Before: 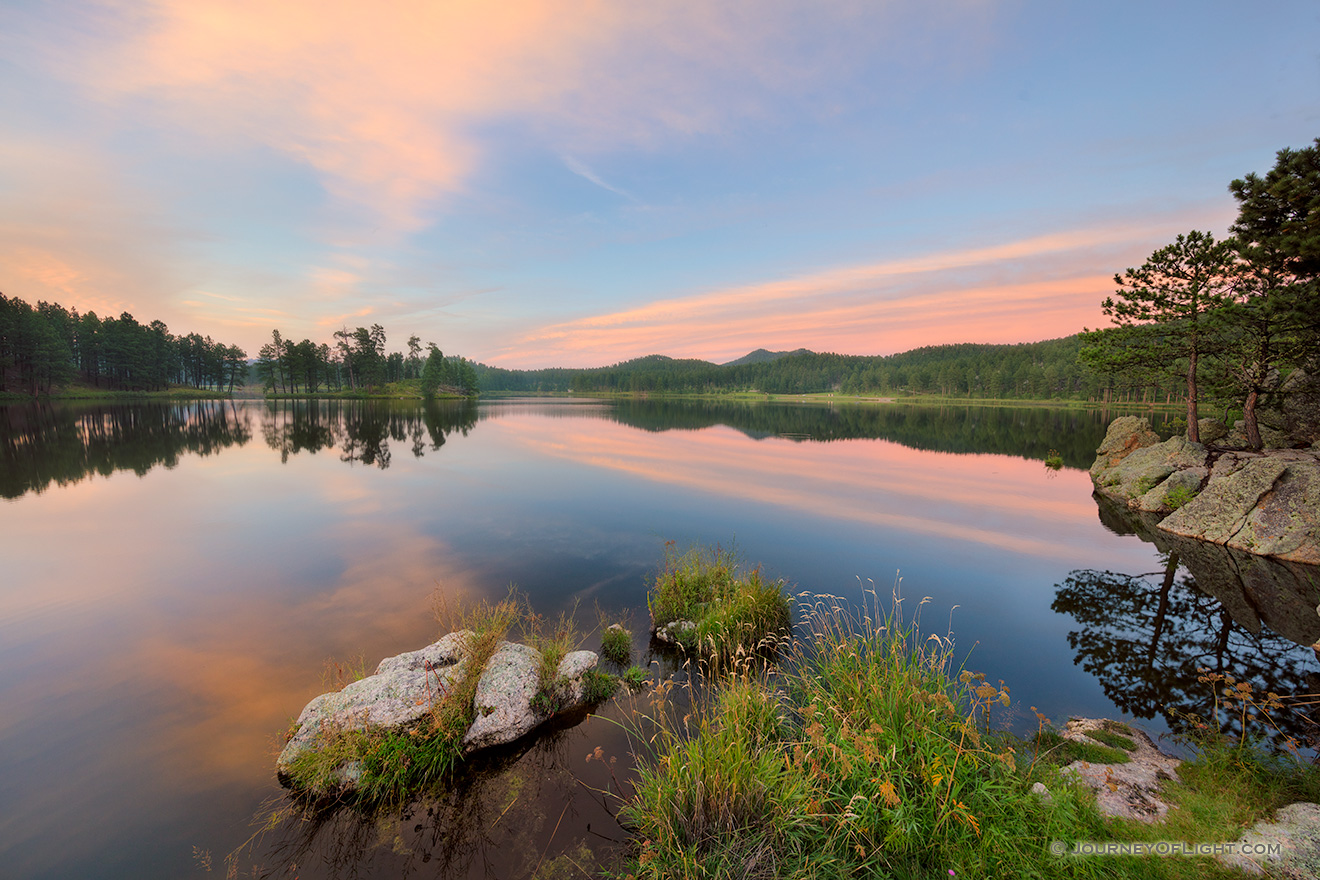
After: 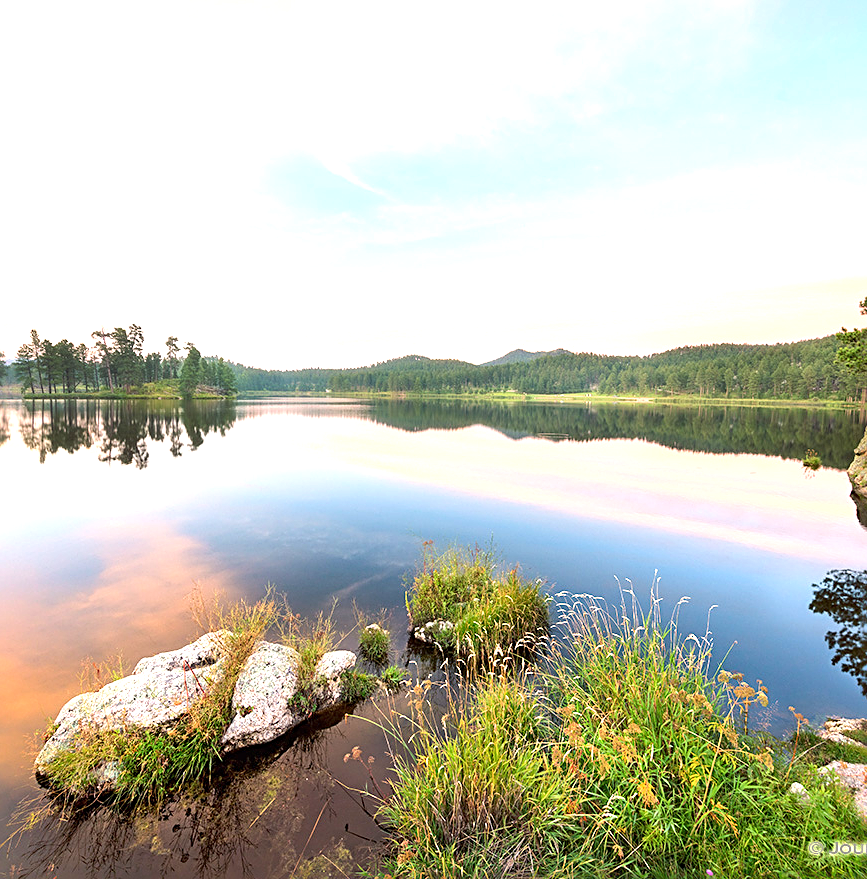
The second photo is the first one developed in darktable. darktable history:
exposure: black level correction 0, exposure 1.451 EV, compensate highlight preservation false
crop and rotate: left 18.424%, right 15.86%
sharpen: radius 2.732
tone equalizer: edges refinement/feathering 500, mask exposure compensation -1.57 EV, preserve details no
